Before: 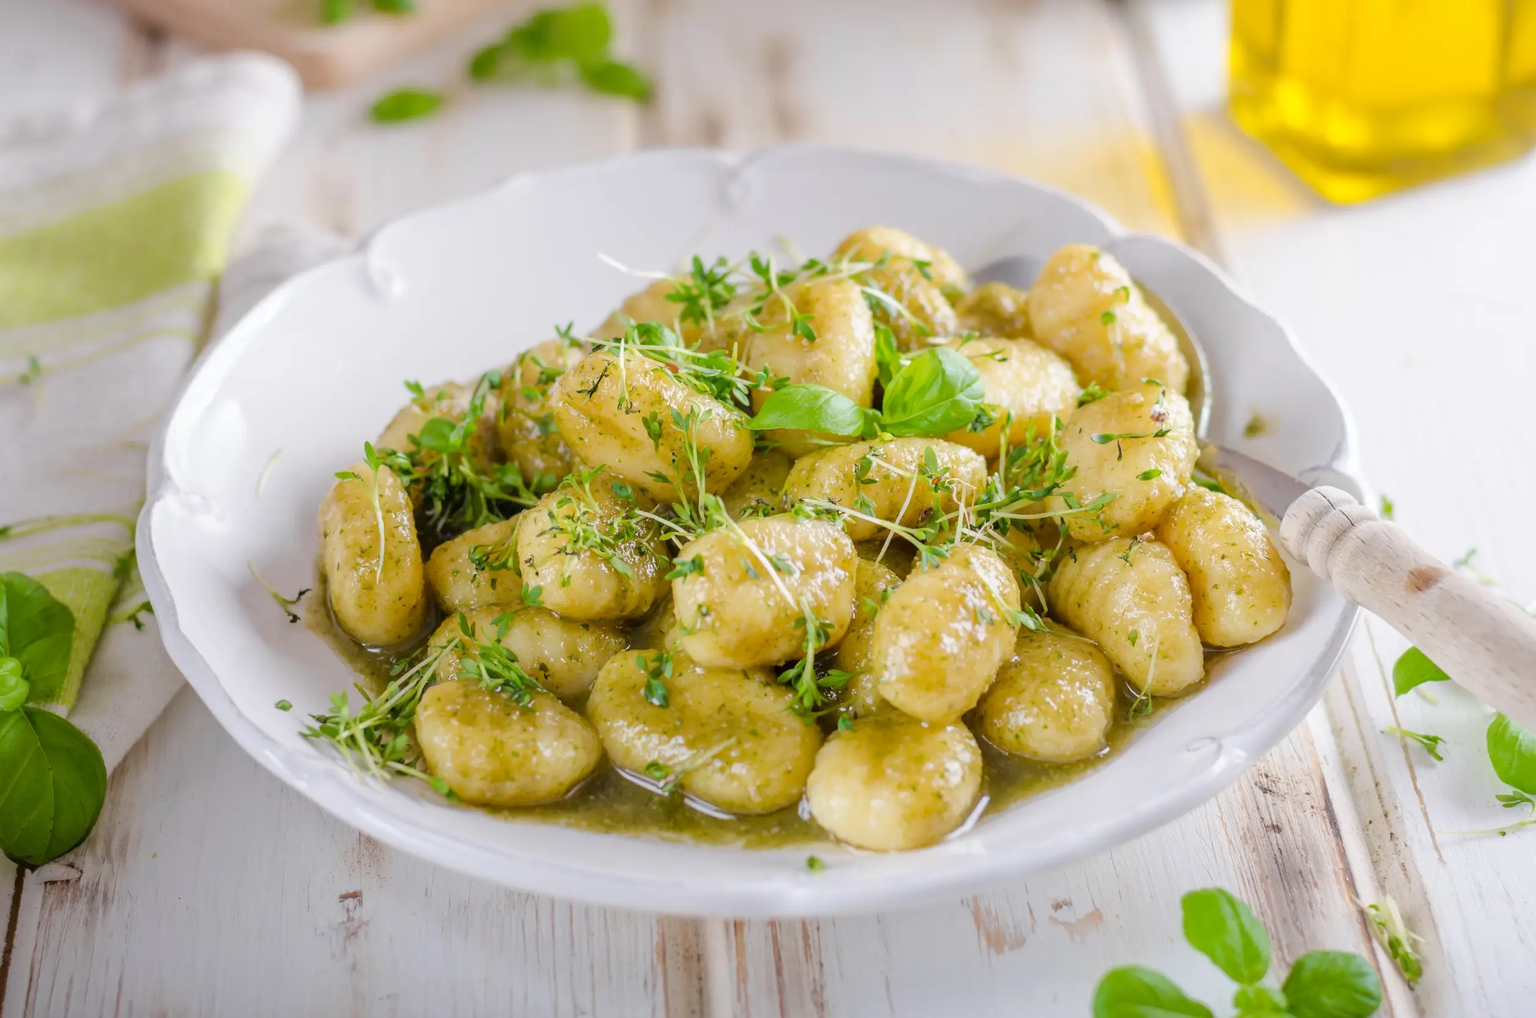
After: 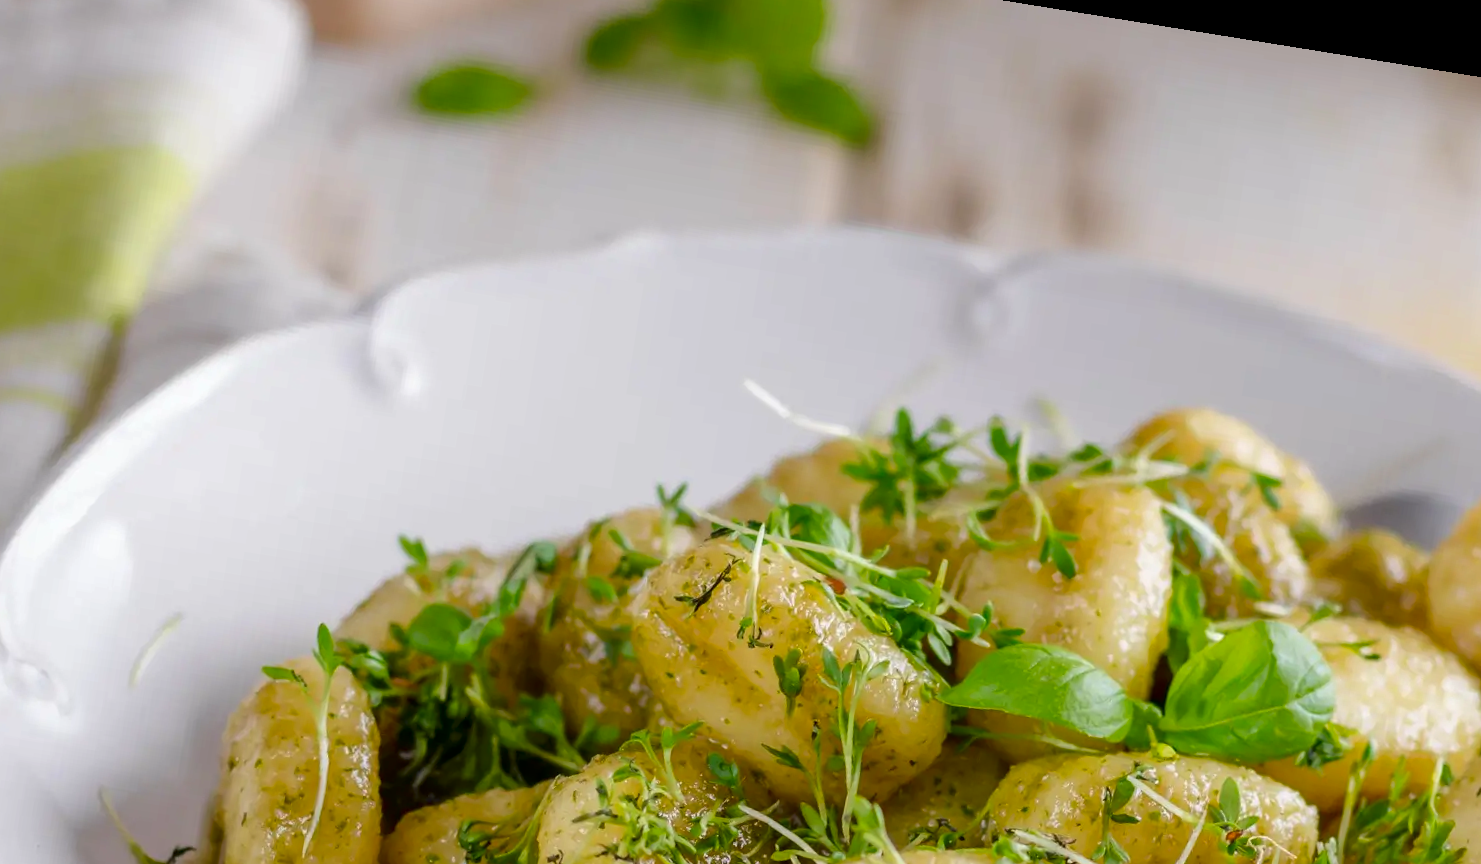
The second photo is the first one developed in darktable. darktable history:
rotate and perspective: rotation 9.12°, automatic cropping off
contrast brightness saturation: brightness -0.2, saturation 0.08
crop: left 15.306%, top 9.065%, right 30.789%, bottom 48.638%
